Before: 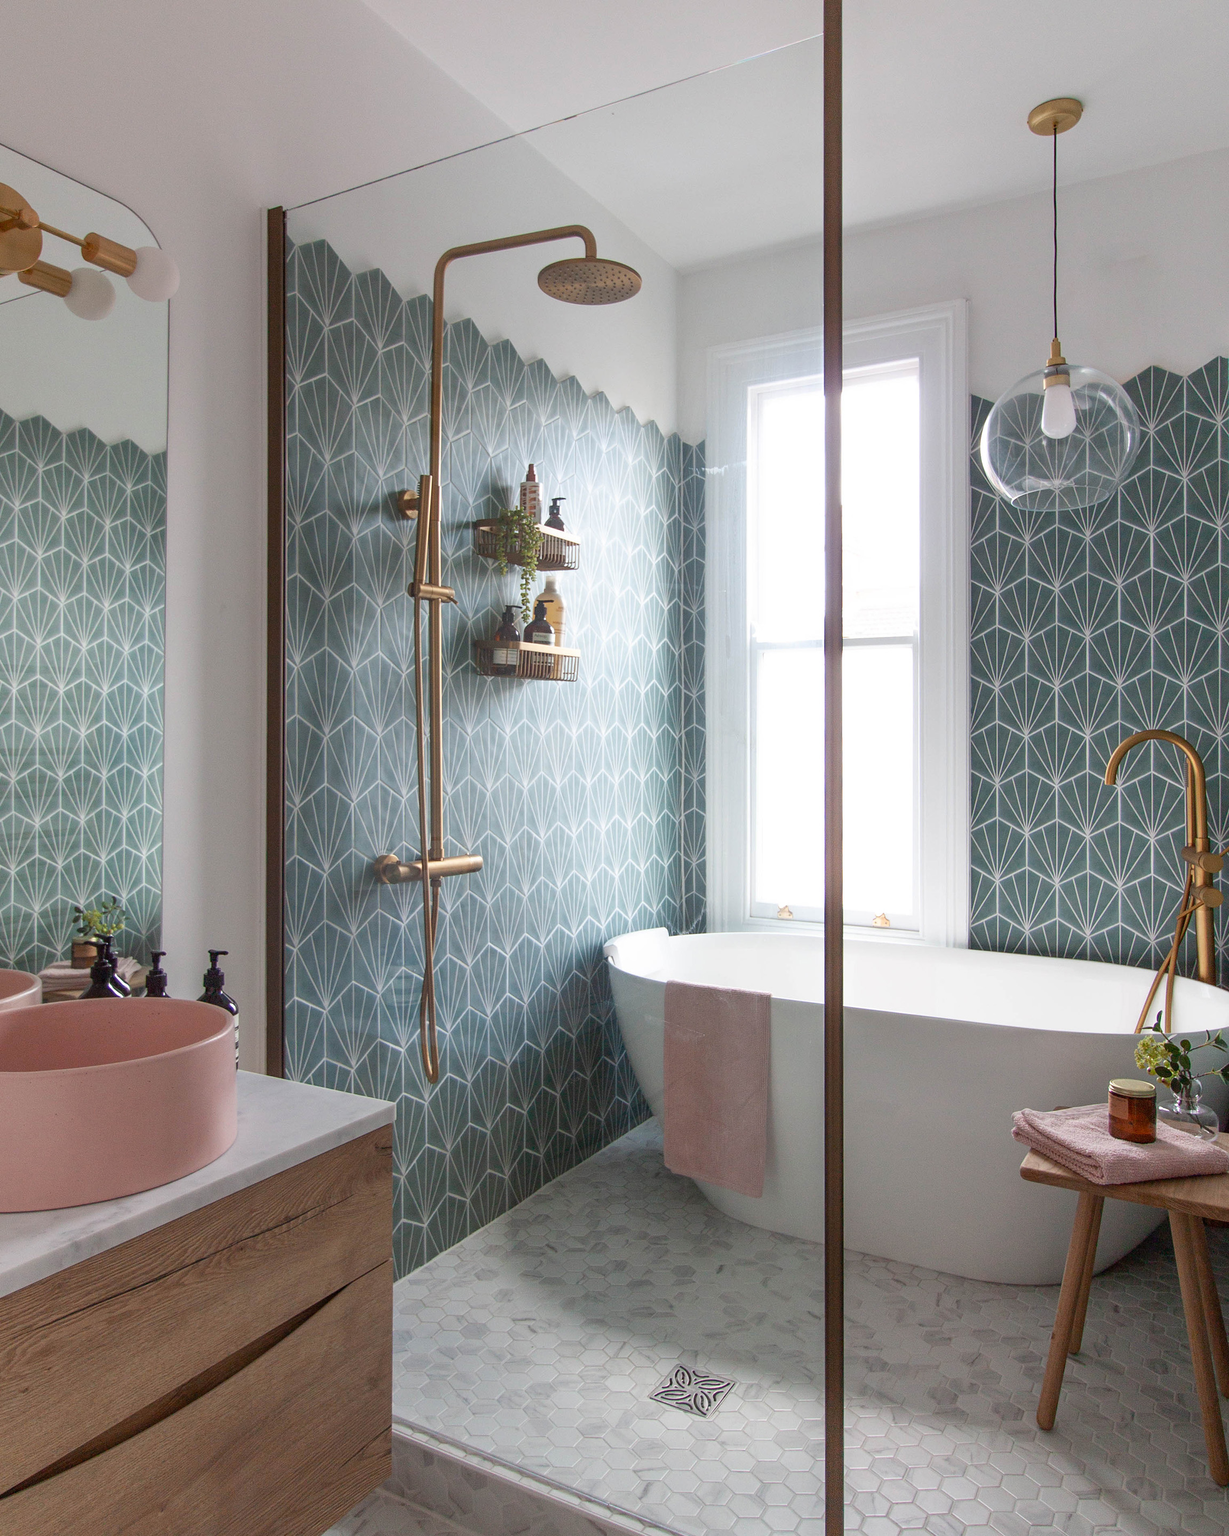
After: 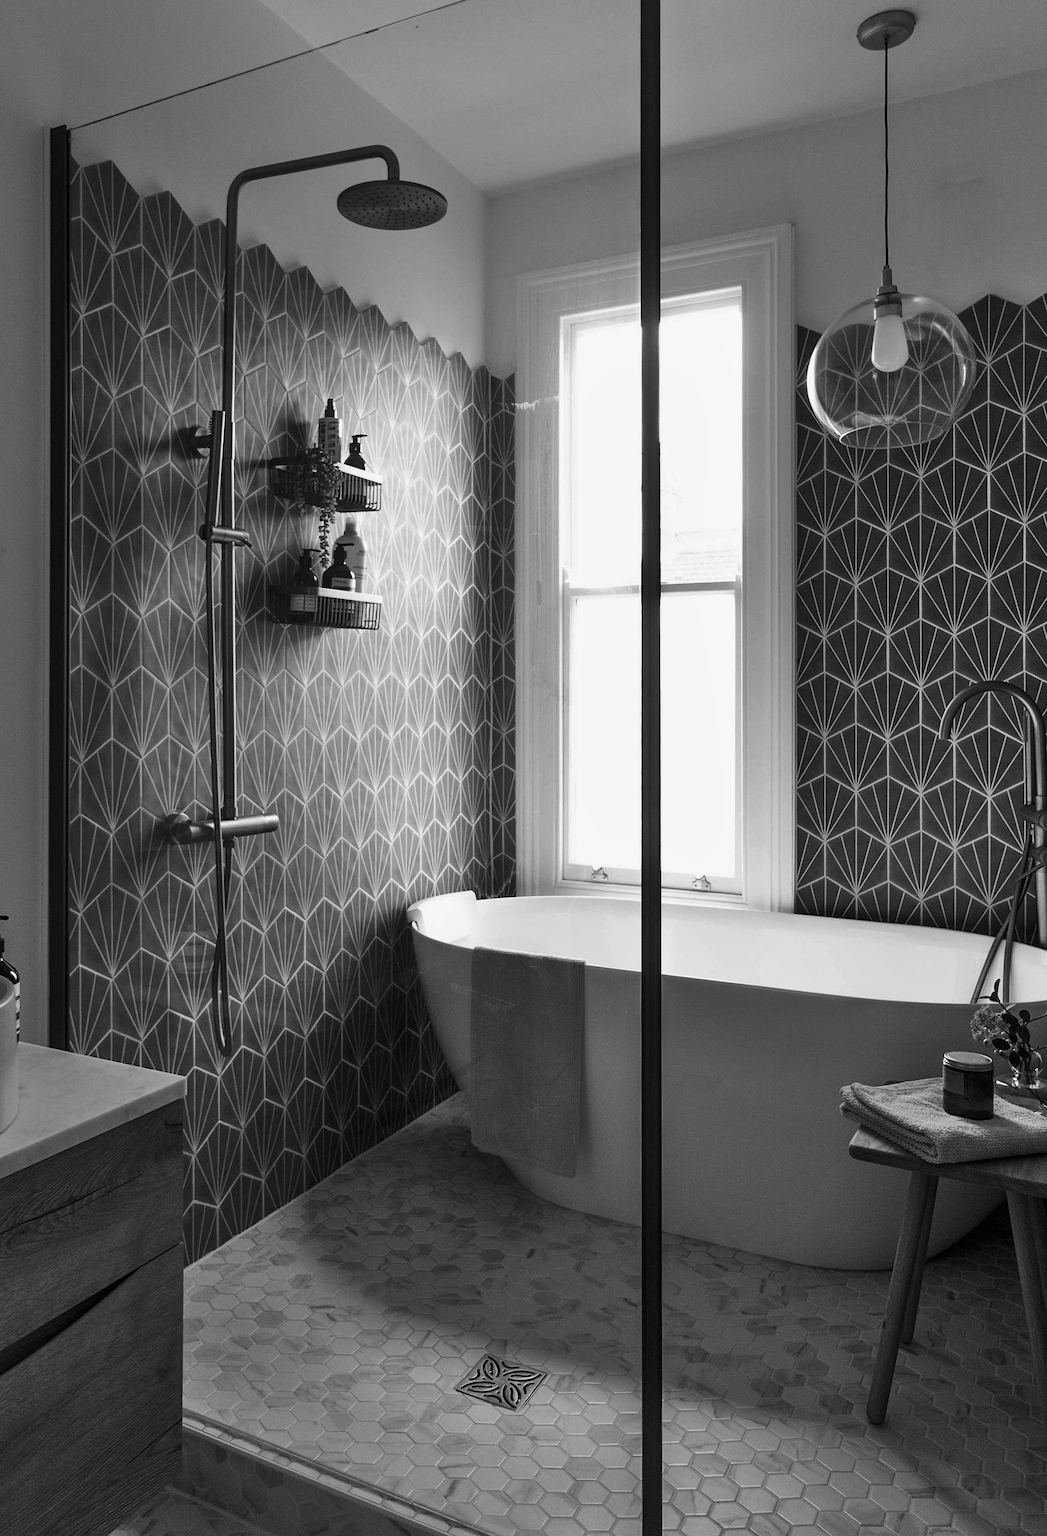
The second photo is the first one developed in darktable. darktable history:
shadows and highlights: white point adjustment 1, soften with gaussian
contrast brightness saturation: contrast -0.03, brightness -0.59, saturation -1
rgb levels: mode RGB, independent channels, levels [[0, 0.474, 1], [0, 0.5, 1], [0, 0.5, 1]]
crop and rotate: left 17.959%, top 5.771%, right 1.742%
